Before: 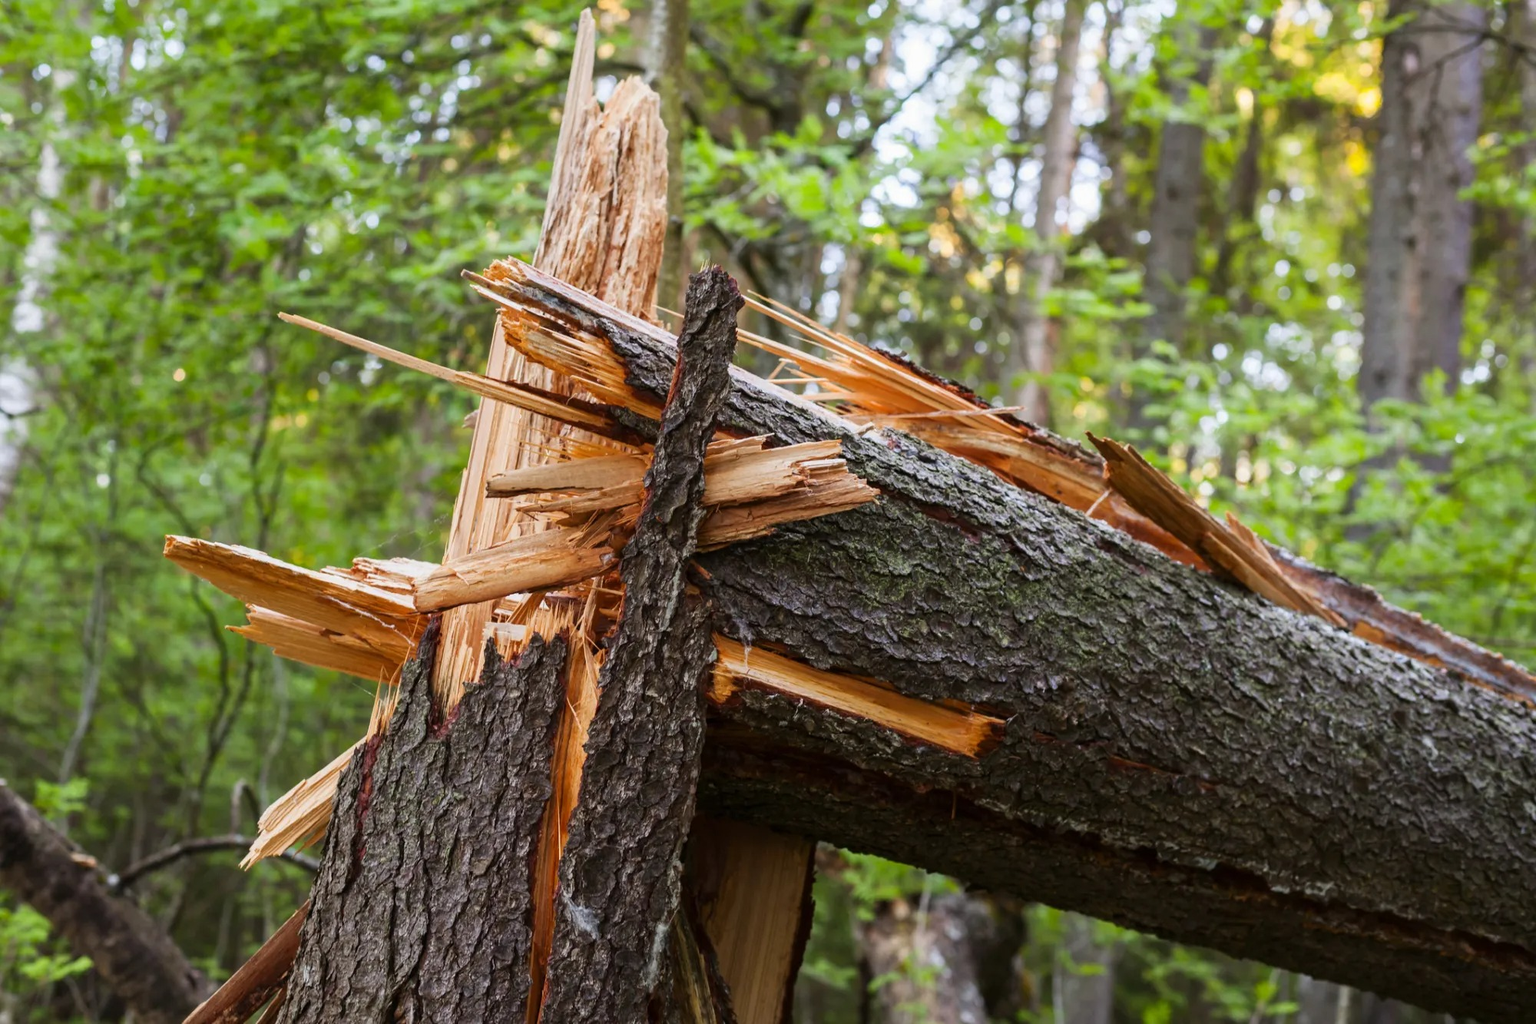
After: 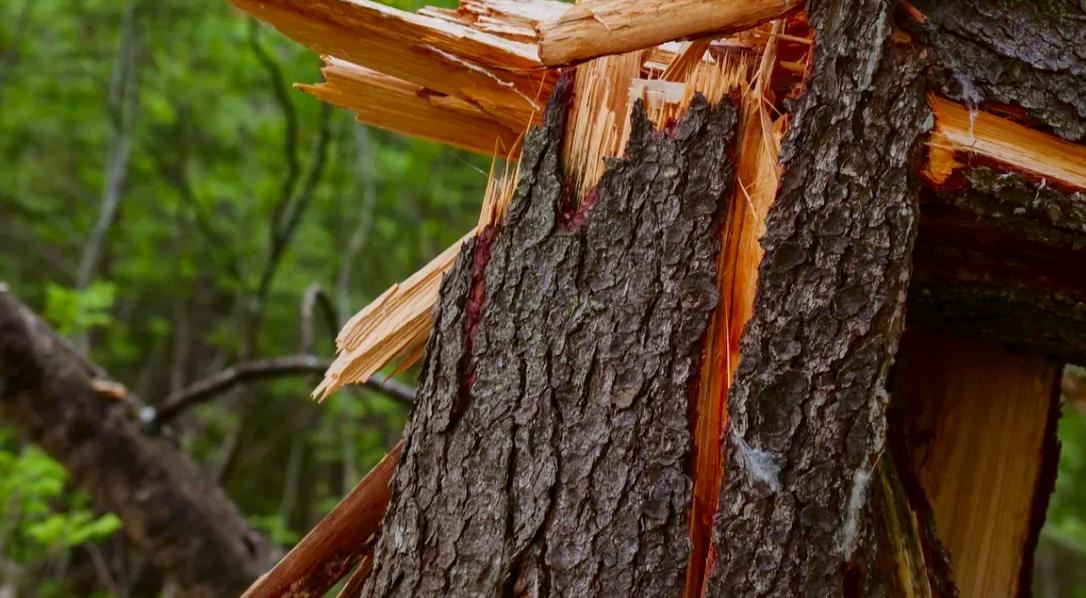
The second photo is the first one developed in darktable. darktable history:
shadows and highlights: on, module defaults
crop and rotate: top 54.909%, right 45.666%, bottom 0.188%
contrast brightness saturation: contrast 0.066, brightness -0.148, saturation 0.115
